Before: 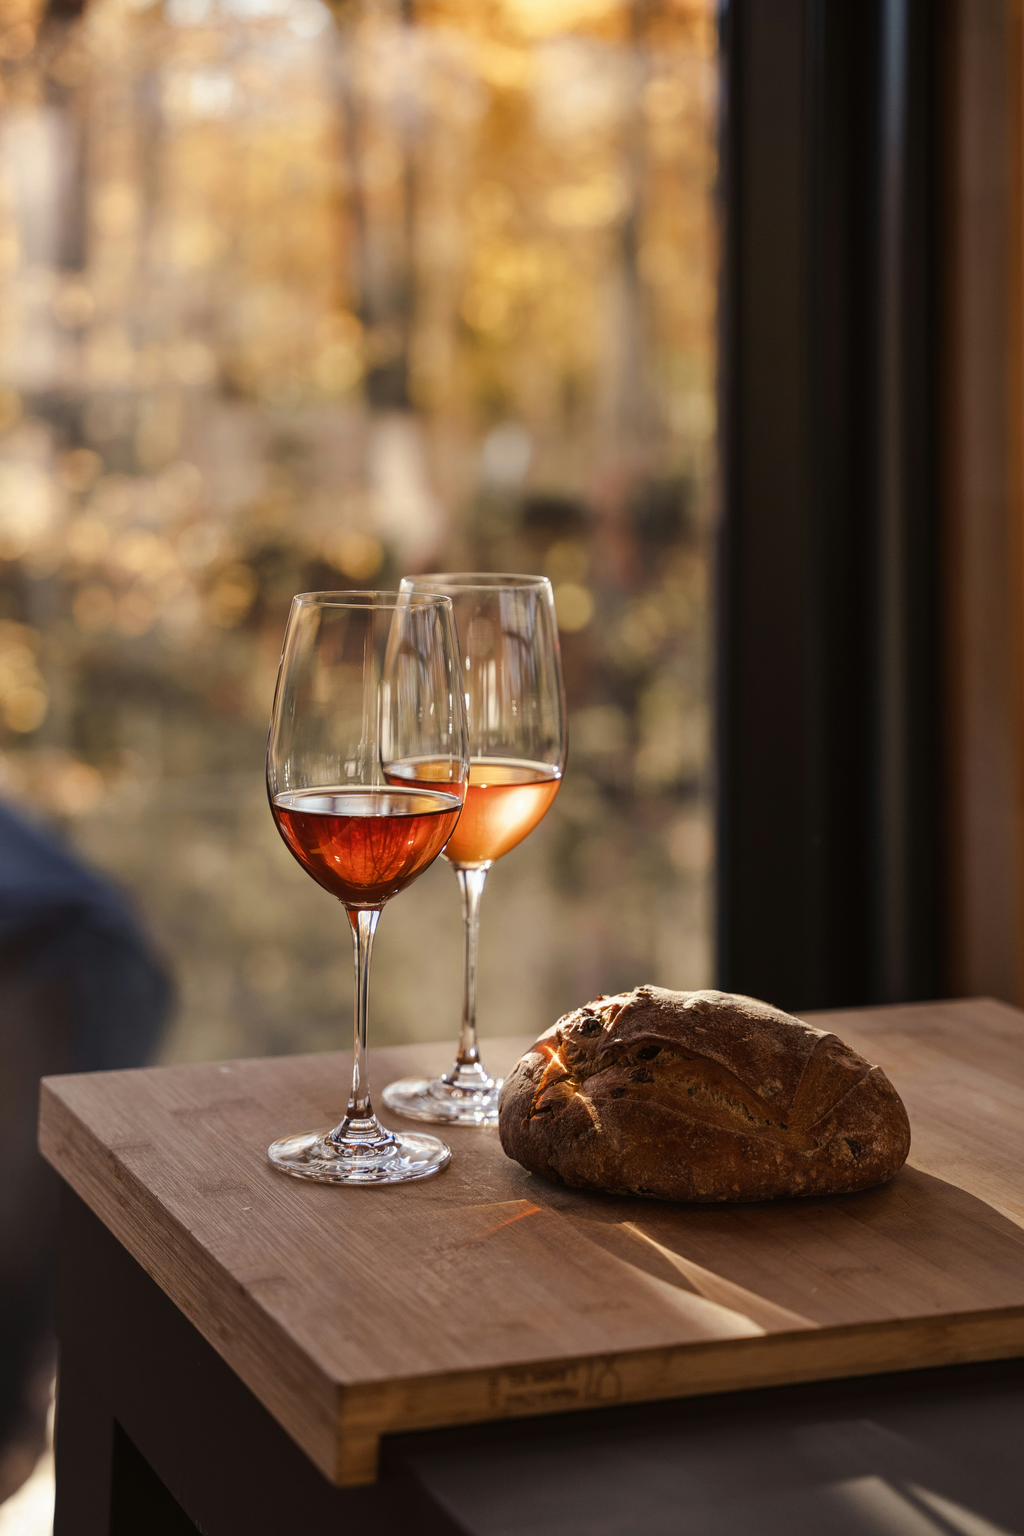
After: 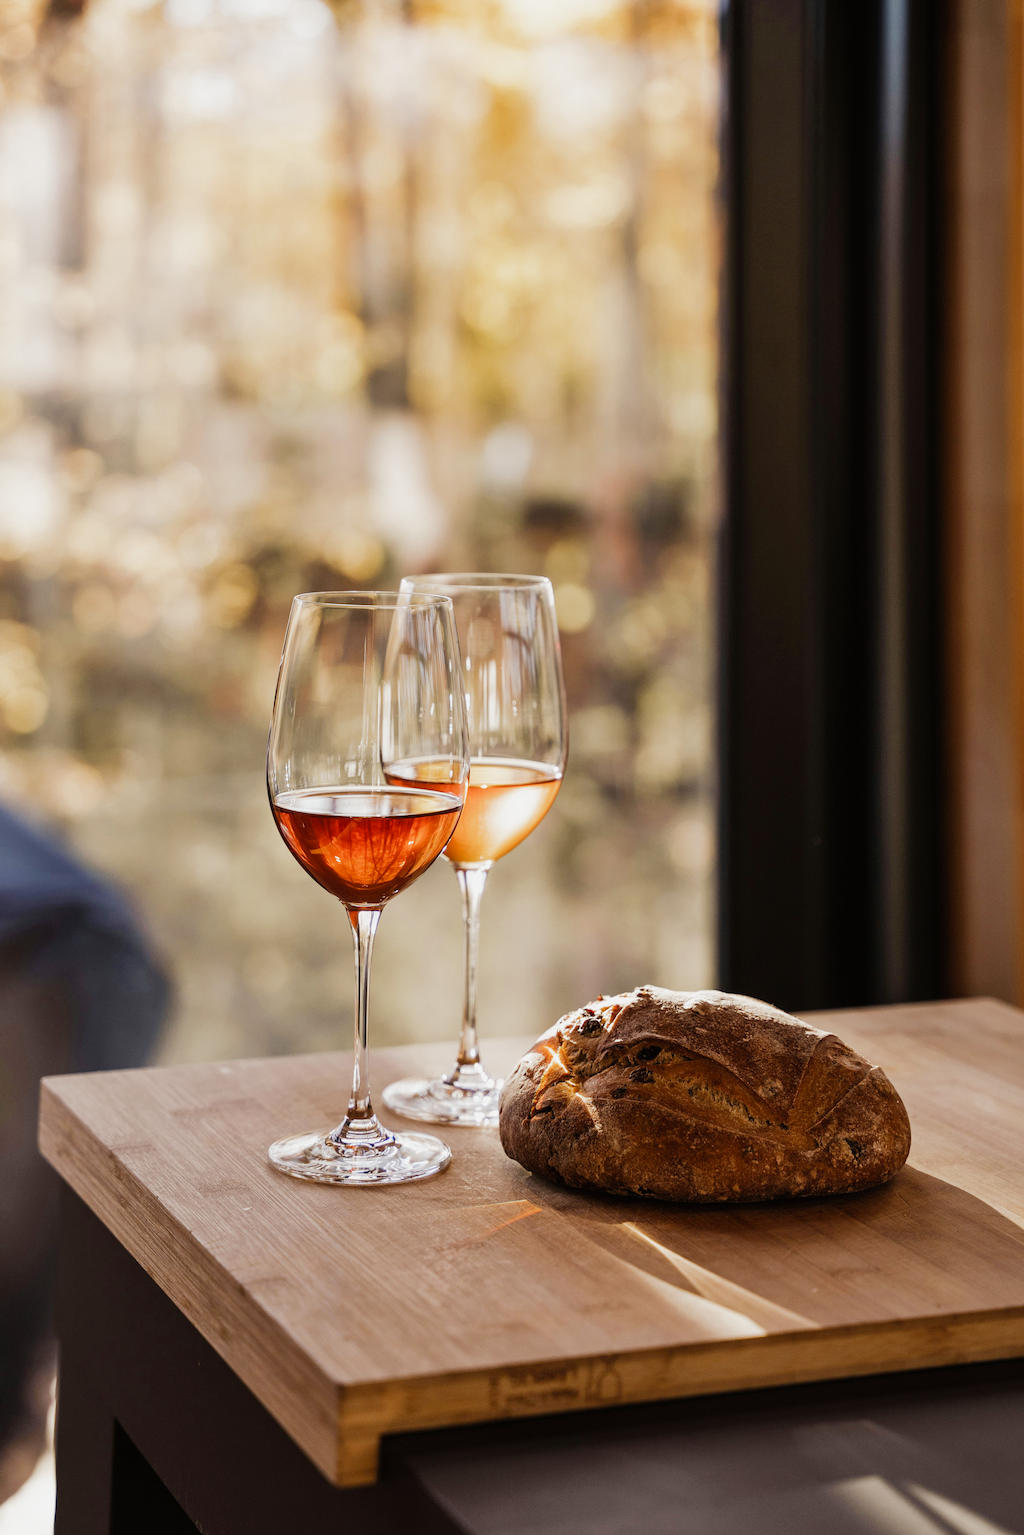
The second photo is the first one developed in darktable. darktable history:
exposure: black level correction 0, exposure 1.102 EV, compensate highlight preservation false
filmic rgb: black relative exposure -7.65 EV, white relative exposure 4.56 EV, hardness 3.61, add noise in highlights 0.002, preserve chrominance no, color science v4 (2020)
